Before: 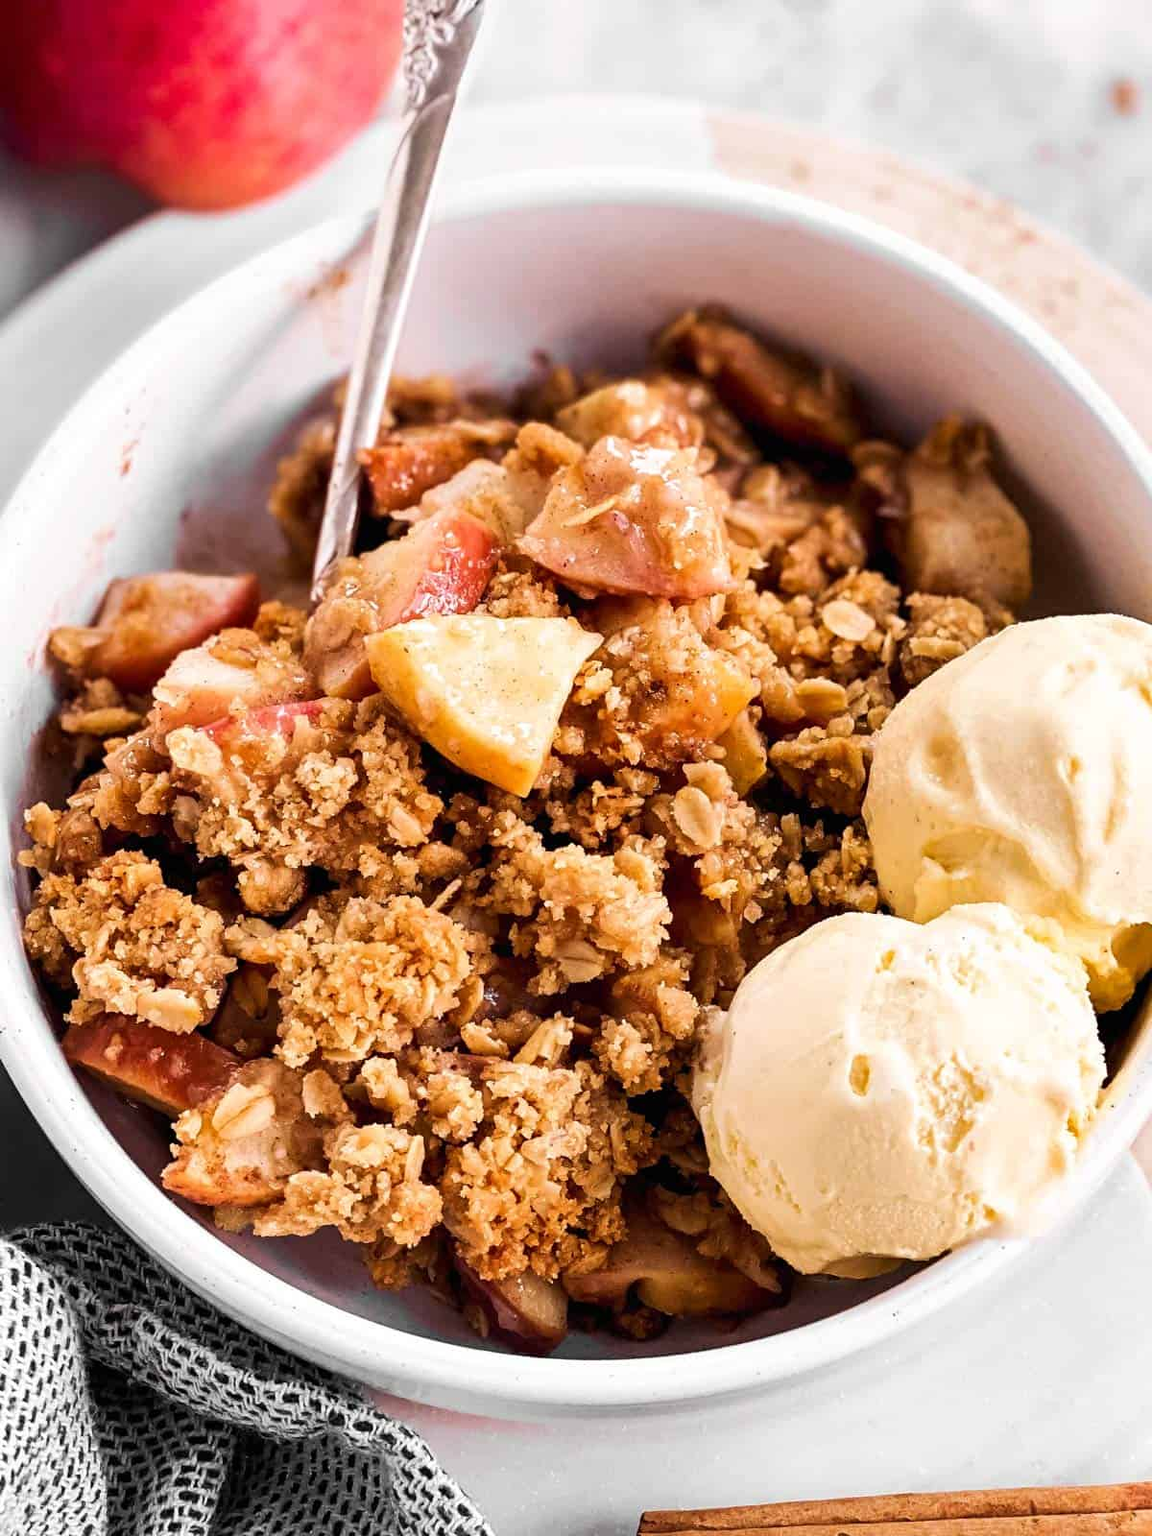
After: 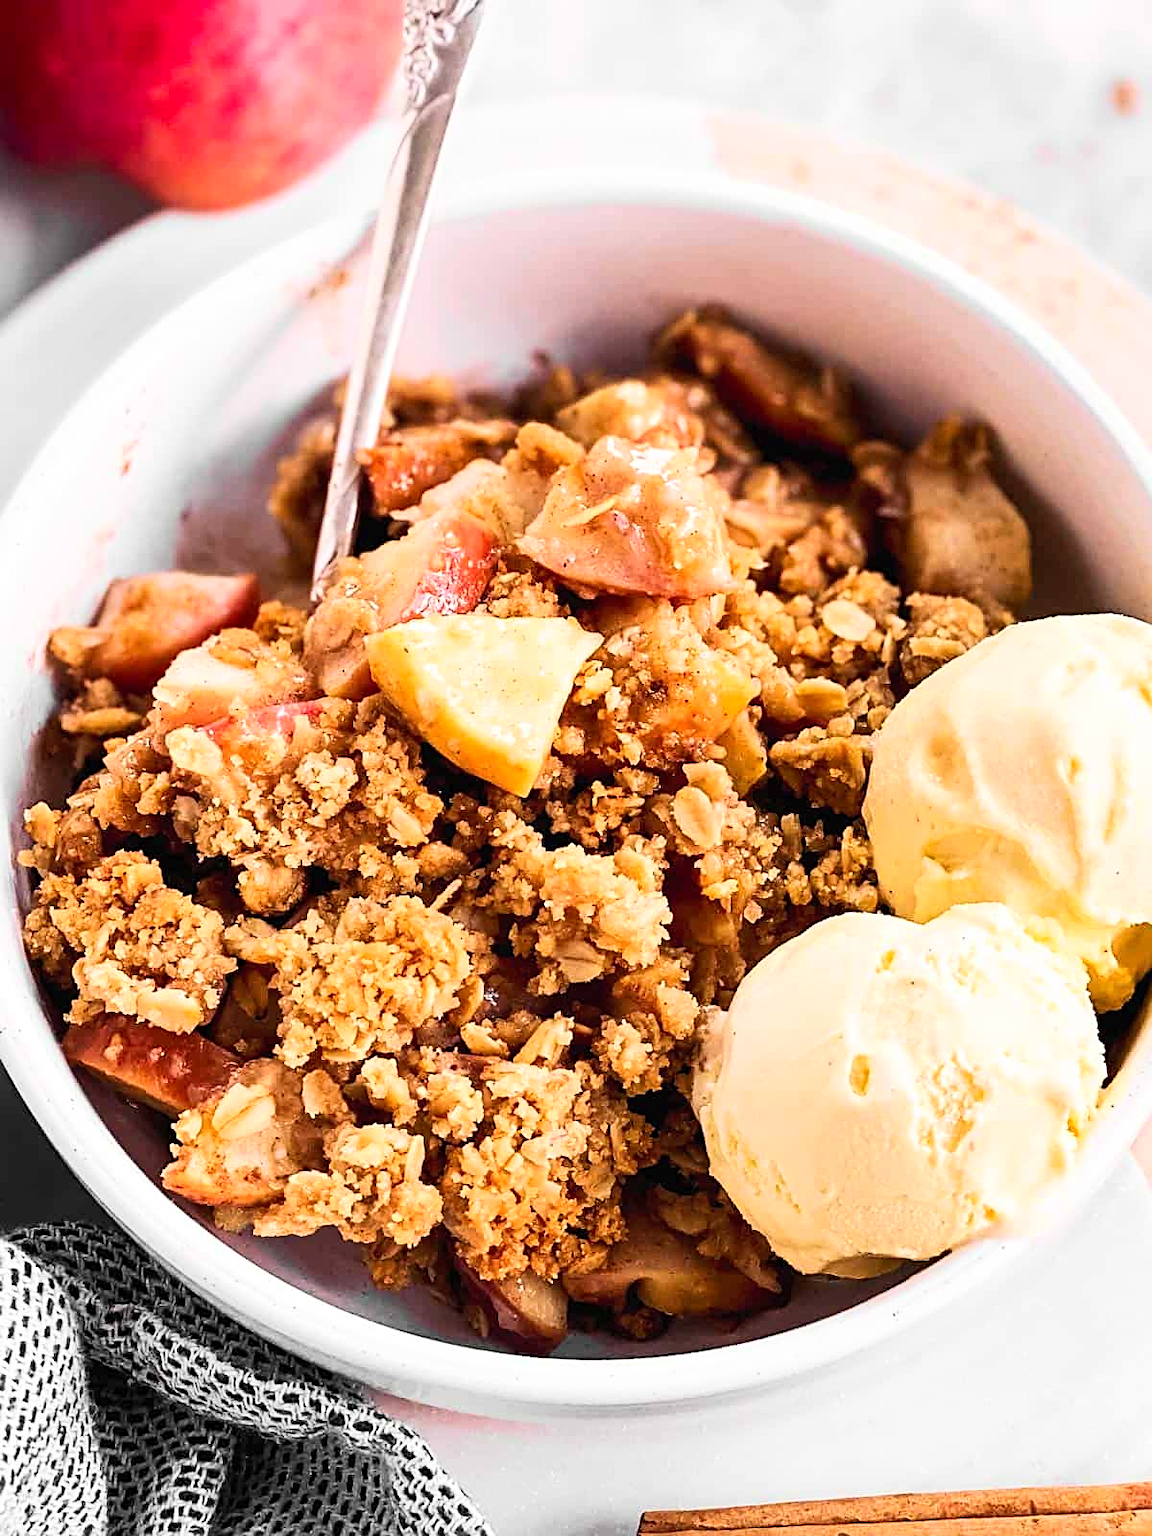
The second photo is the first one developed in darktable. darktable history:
contrast brightness saturation: contrast 0.2, brightness 0.15, saturation 0.14
sharpen: on, module defaults
